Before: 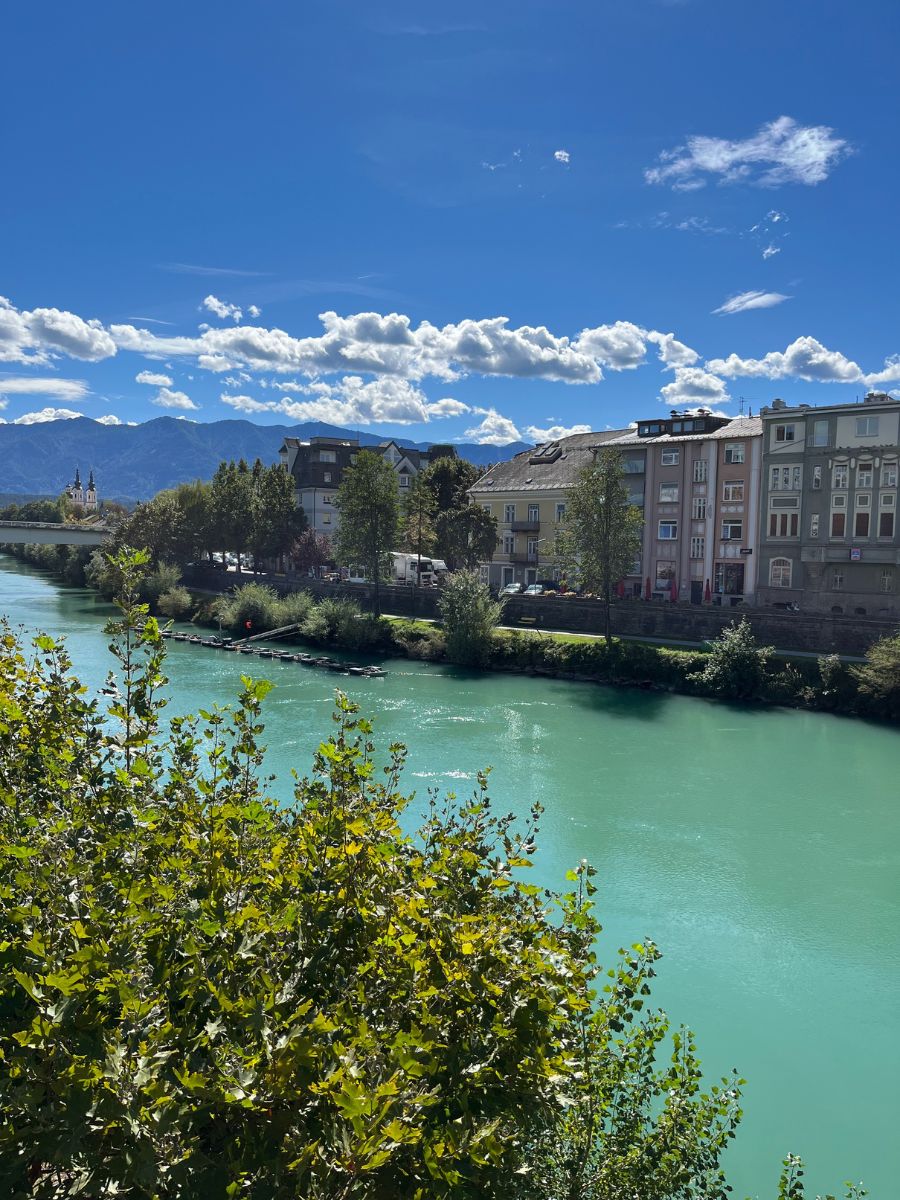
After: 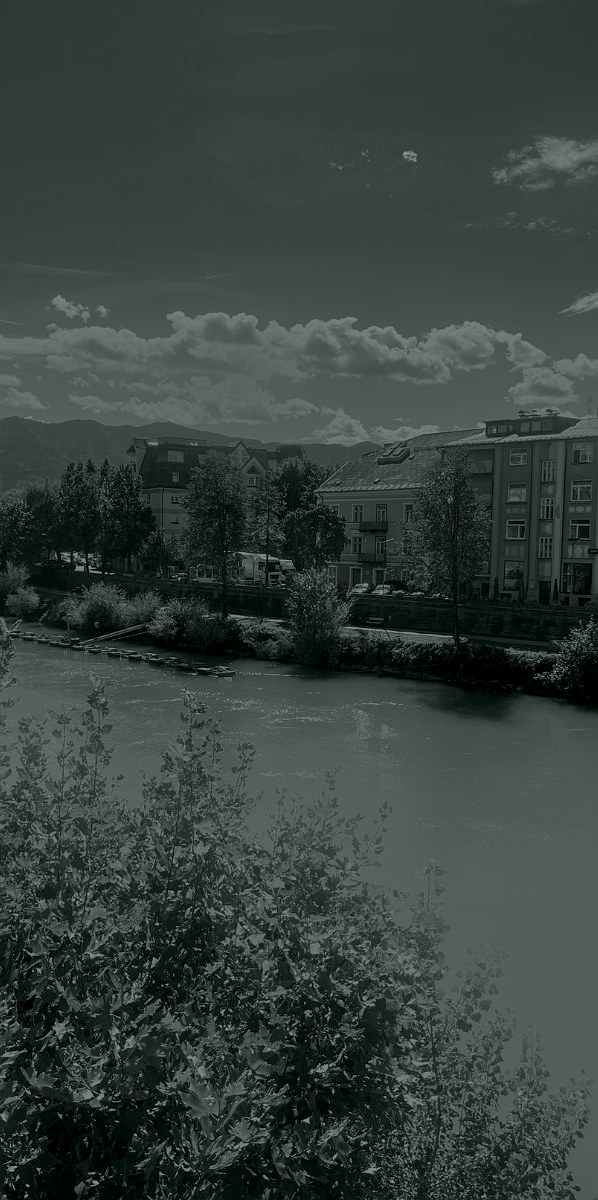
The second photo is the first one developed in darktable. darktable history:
colorize: hue 90°, saturation 19%, lightness 1.59%, version 1
white balance: emerald 1
tone equalizer: on, module defaults
exposure: exposure 1.5 EV, compensate highlight preservation false
sharpen: radius 1, threshold 1
local contrast: on, module defaults
crop: left 16.899%, right 16.556%
bloom: size 9%, threshold 100%, strength 7%
